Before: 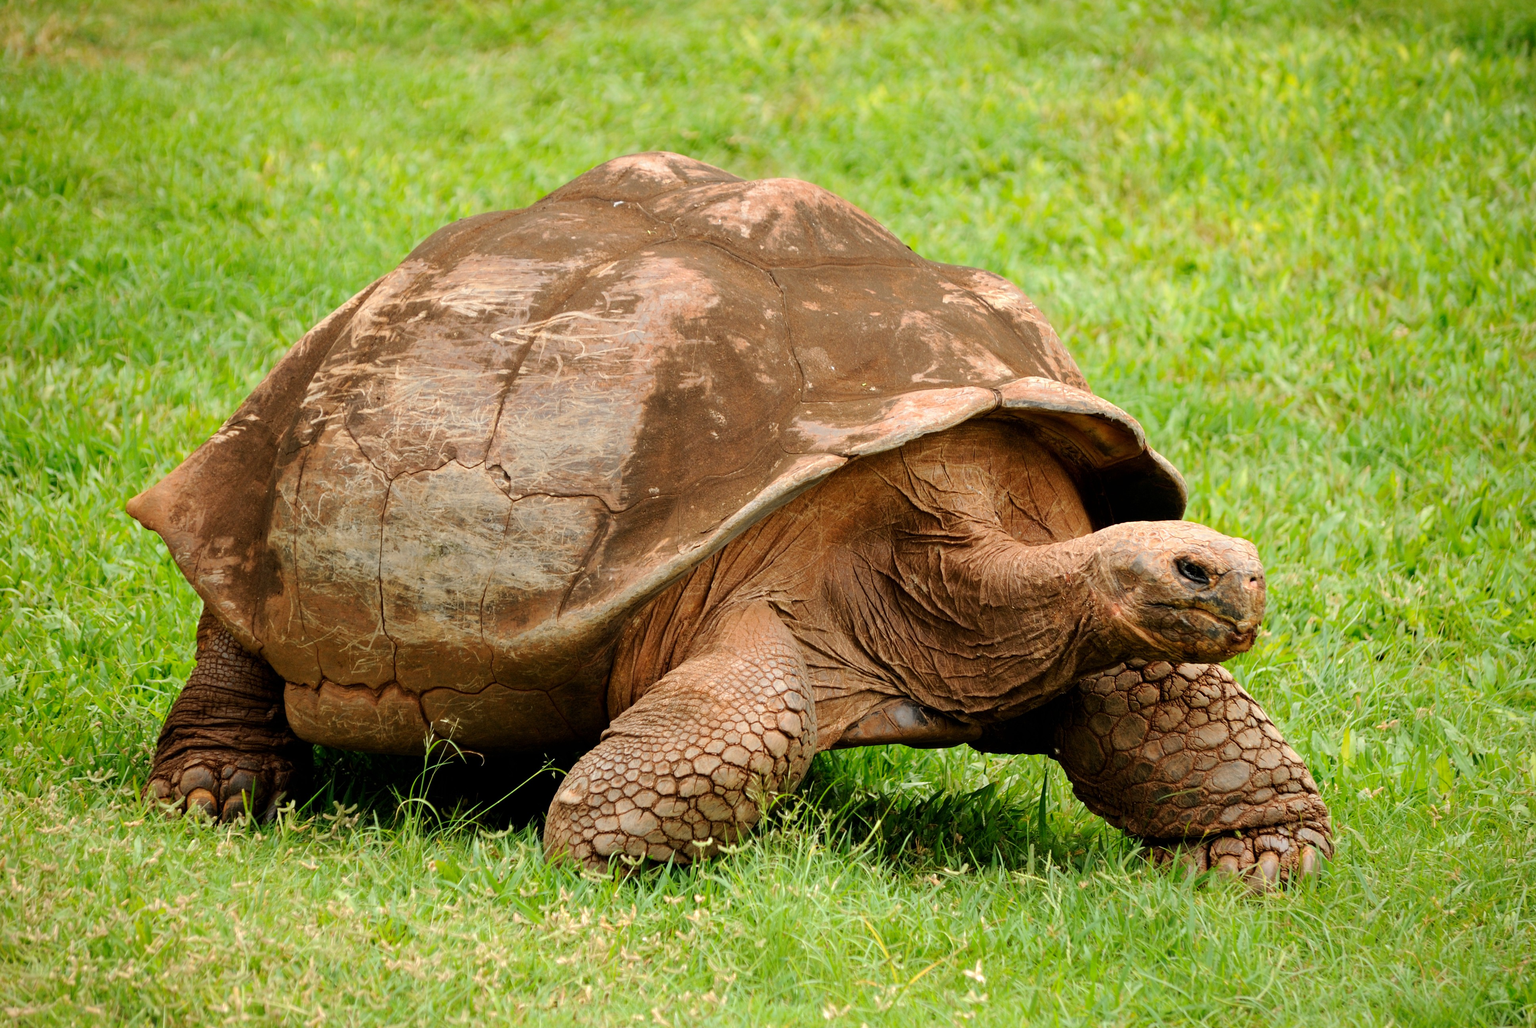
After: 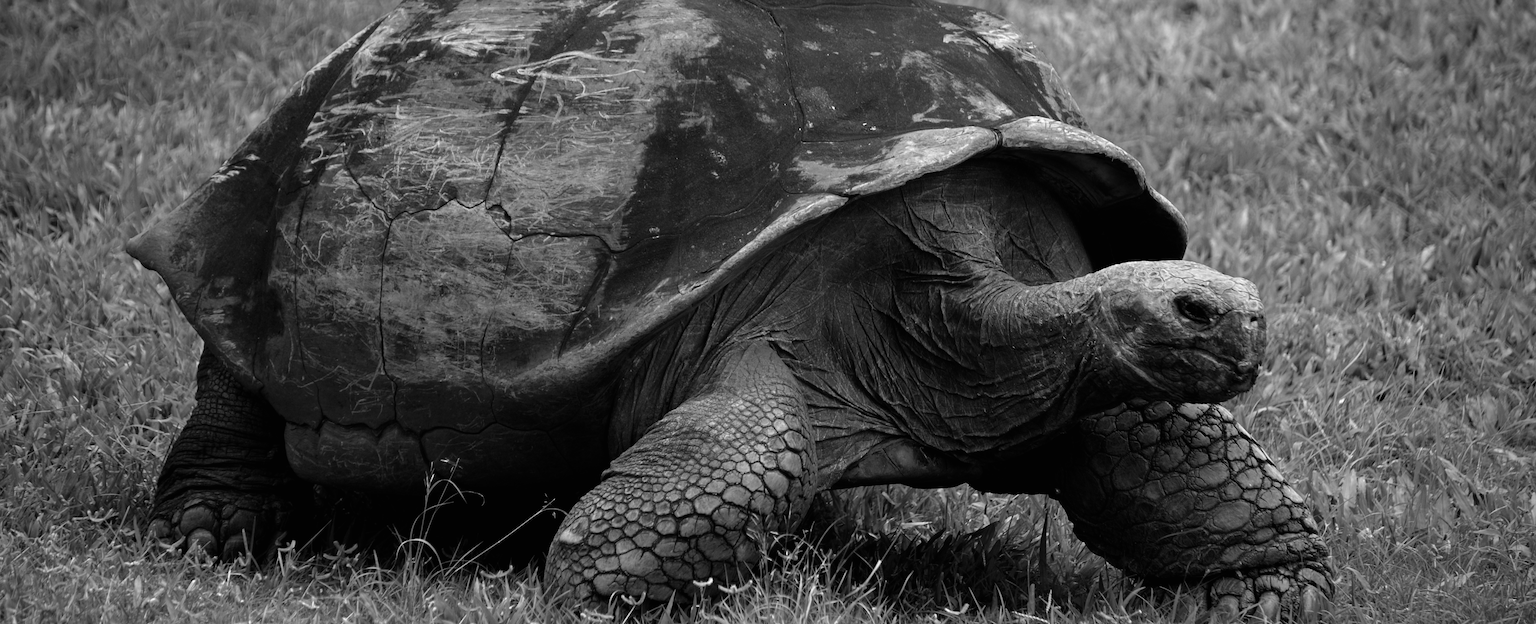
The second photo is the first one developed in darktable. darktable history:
crop and rotate: top 25.357%, bottom 13.942%
exposure: black level correction -0.008, exposure 0.067 EV, compensate highlight preservation false
white balance: red 1.004, blue 1.024
contrast brightness saturation: contrast -0.03, brightness -0.59, saturation -1
